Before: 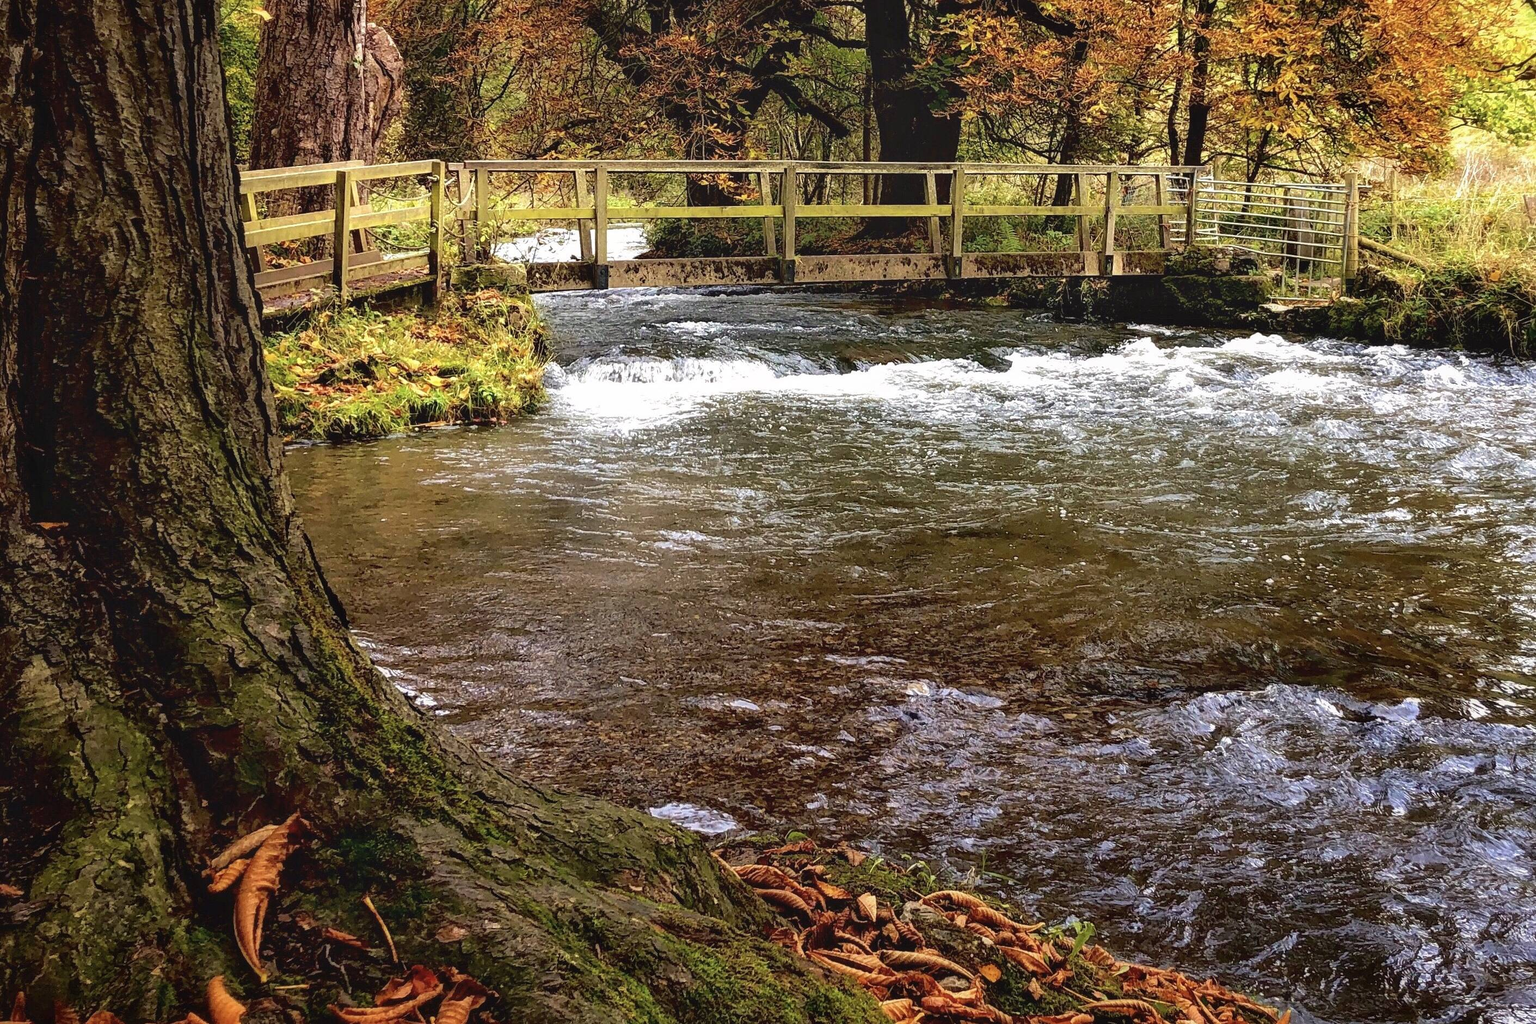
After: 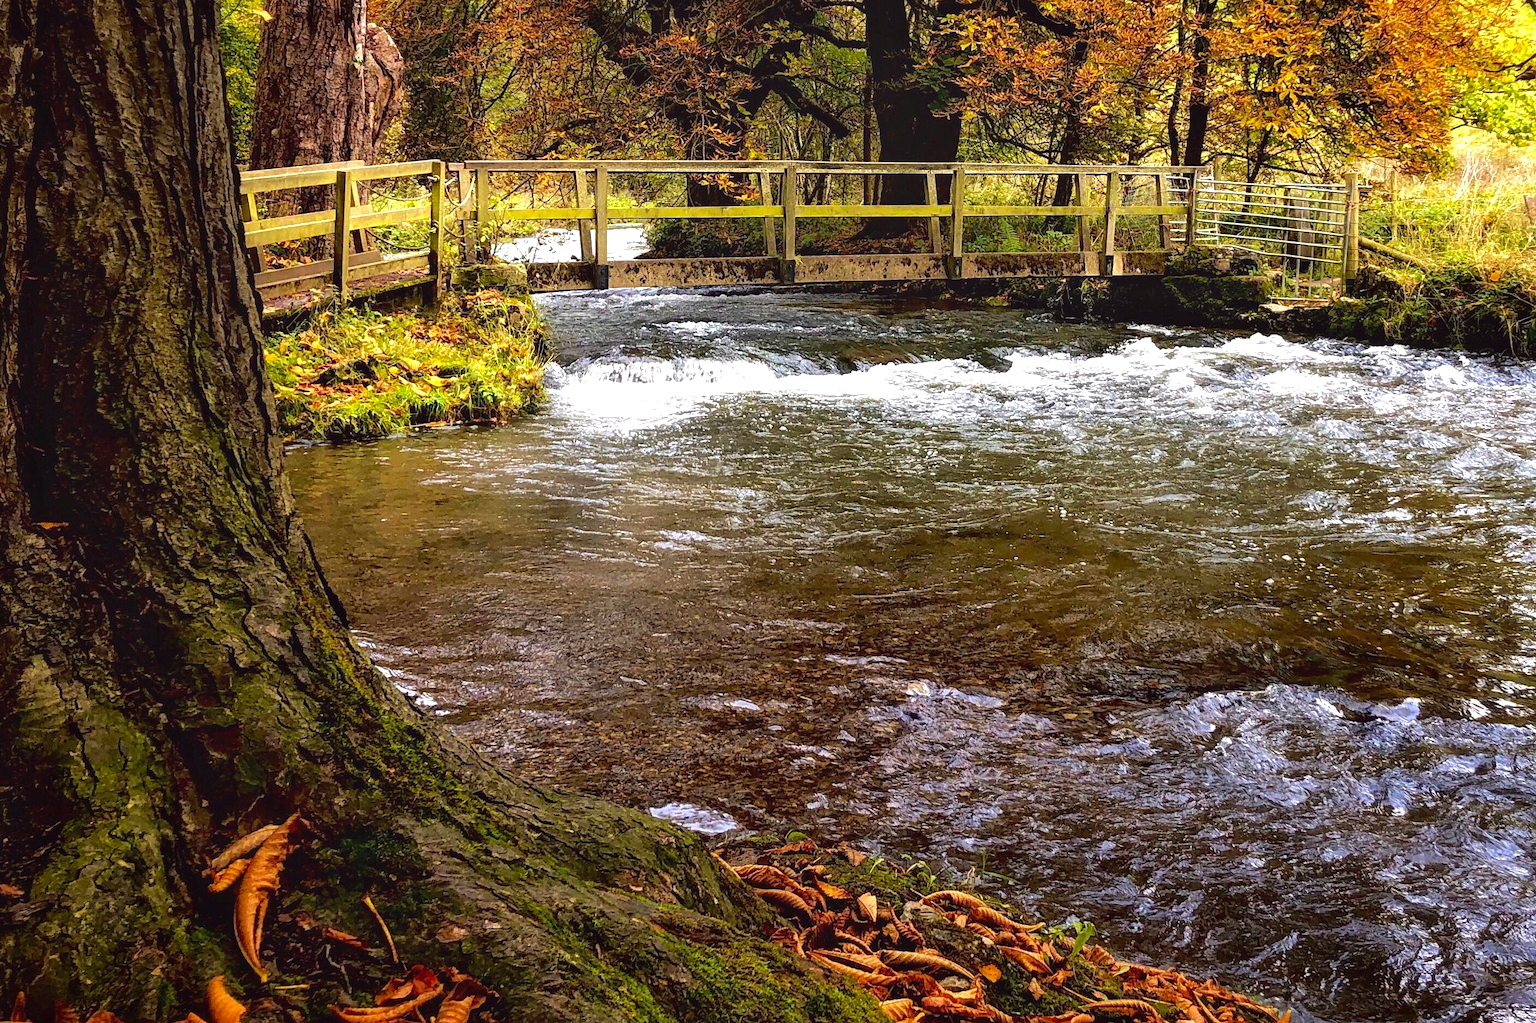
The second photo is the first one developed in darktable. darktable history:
exposure: compensate highlight preservation false
color balance: lift [1, 1.001, 0.999, 1.001], gamma [1, 1.004, 1.007, 0.993], gain [1, 0.991, 0.987, 1.013], contrast 7.5%, contrast fulcrum 10%, output saturation 115%
